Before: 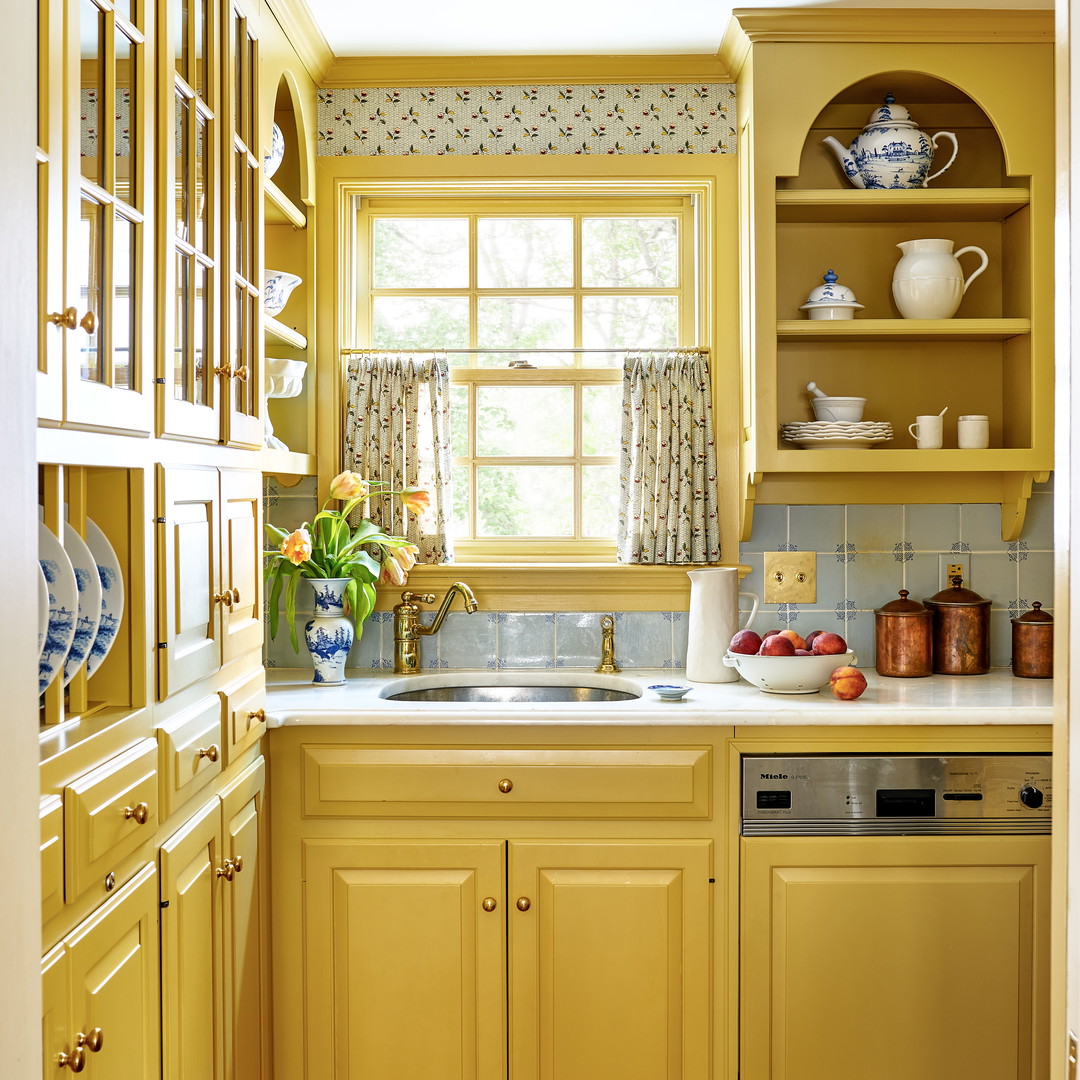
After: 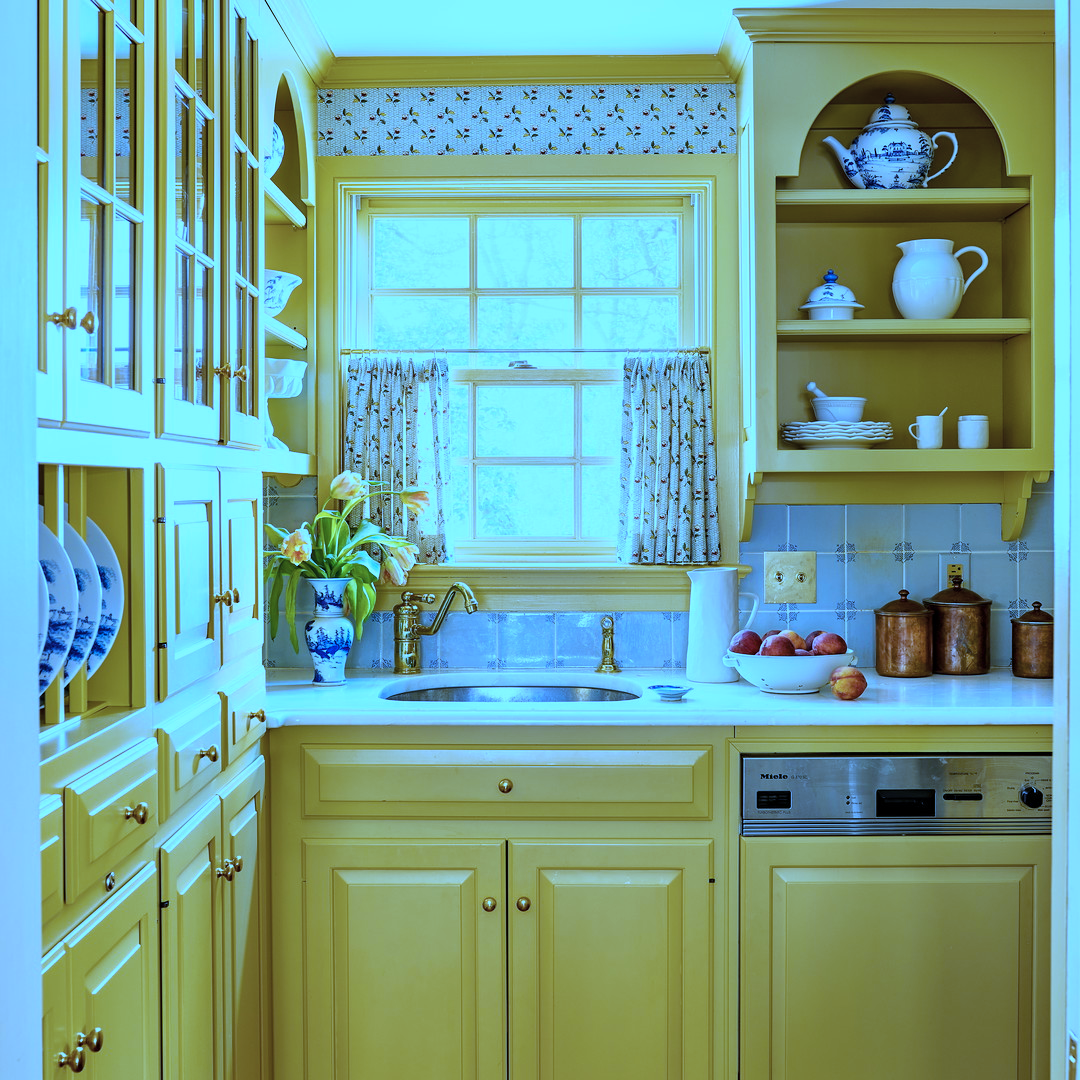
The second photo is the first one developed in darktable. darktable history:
white balance: red 0.766, blue 1.537
color correction: highlights a* -12.64, highlights b* -18.1, saturation 0.7
color balance rgb: linear chroma grading › global chroma 15%, perceptual saturation grading › global saturation 30%
